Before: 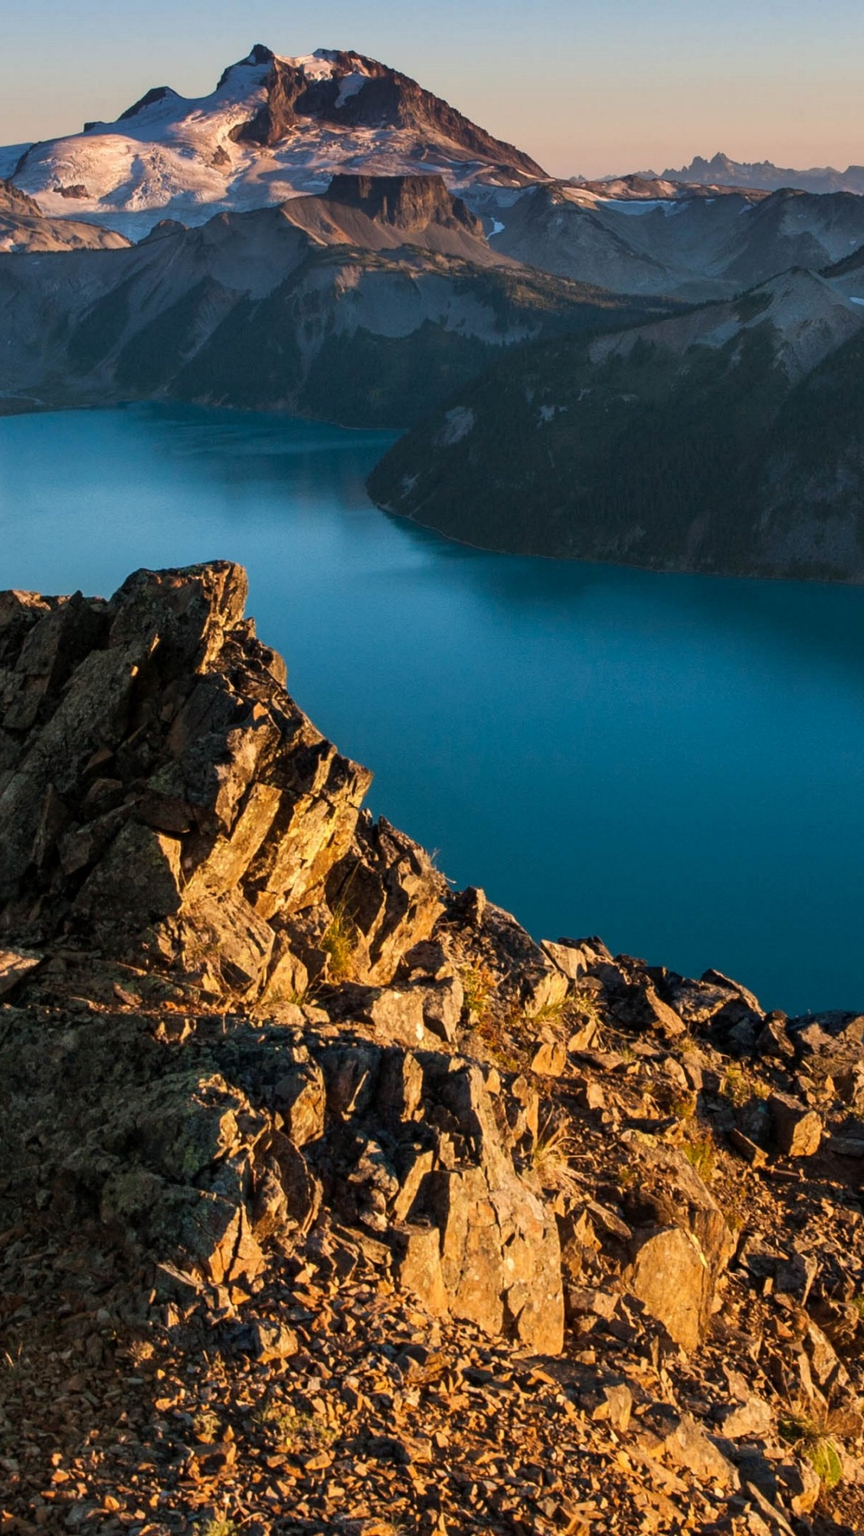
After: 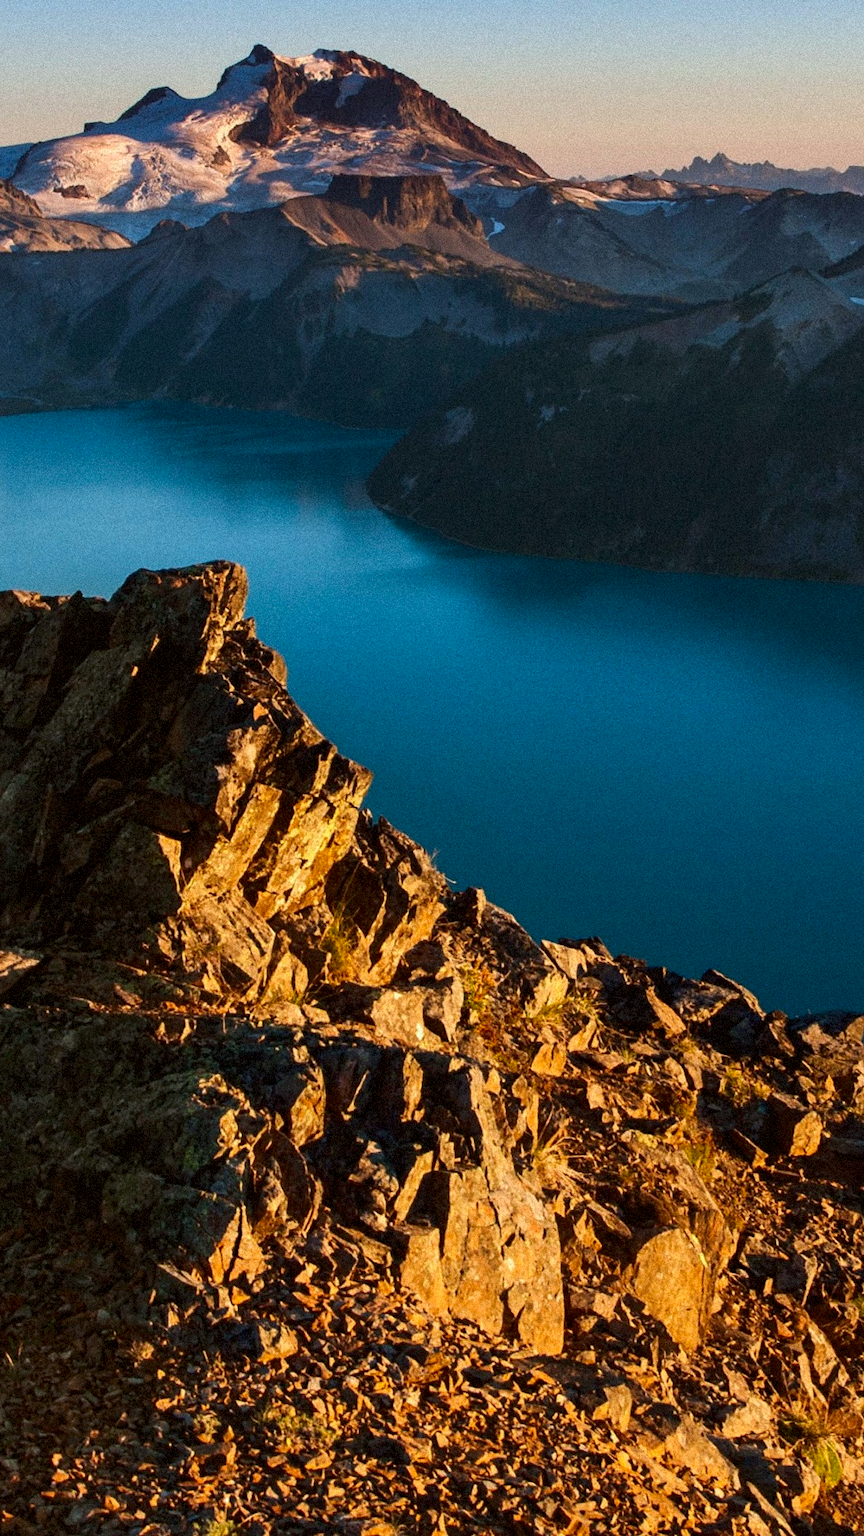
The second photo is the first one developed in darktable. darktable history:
contrast brightness saturation: contrast 0.13, brightness -0.05, saturation 0.16
grain: strength 35%, mid-tones bias 0%
color correction: highlights a* -2.73, highlights b* -2.09, shadows a* 2.41, shadows b* 2.73
